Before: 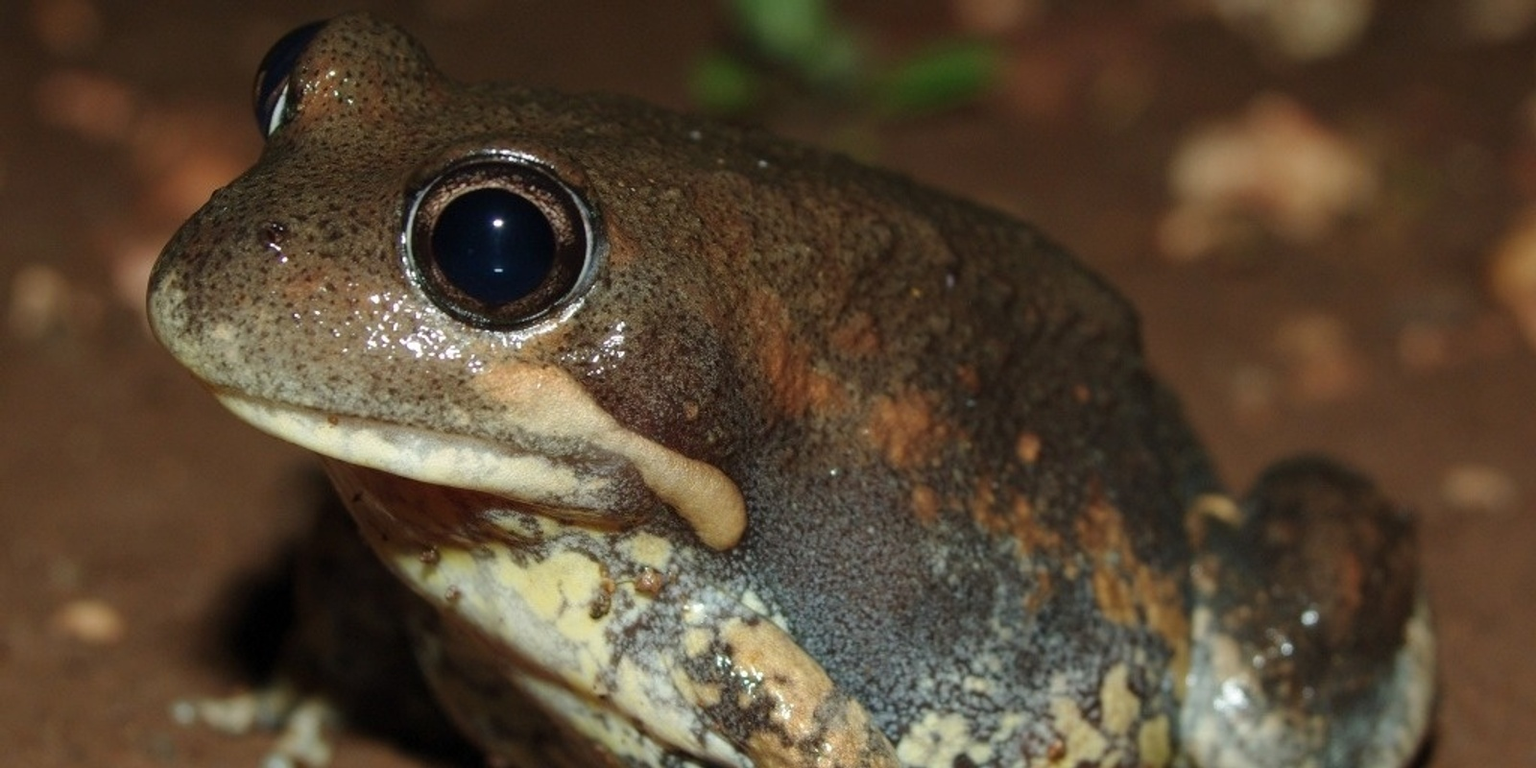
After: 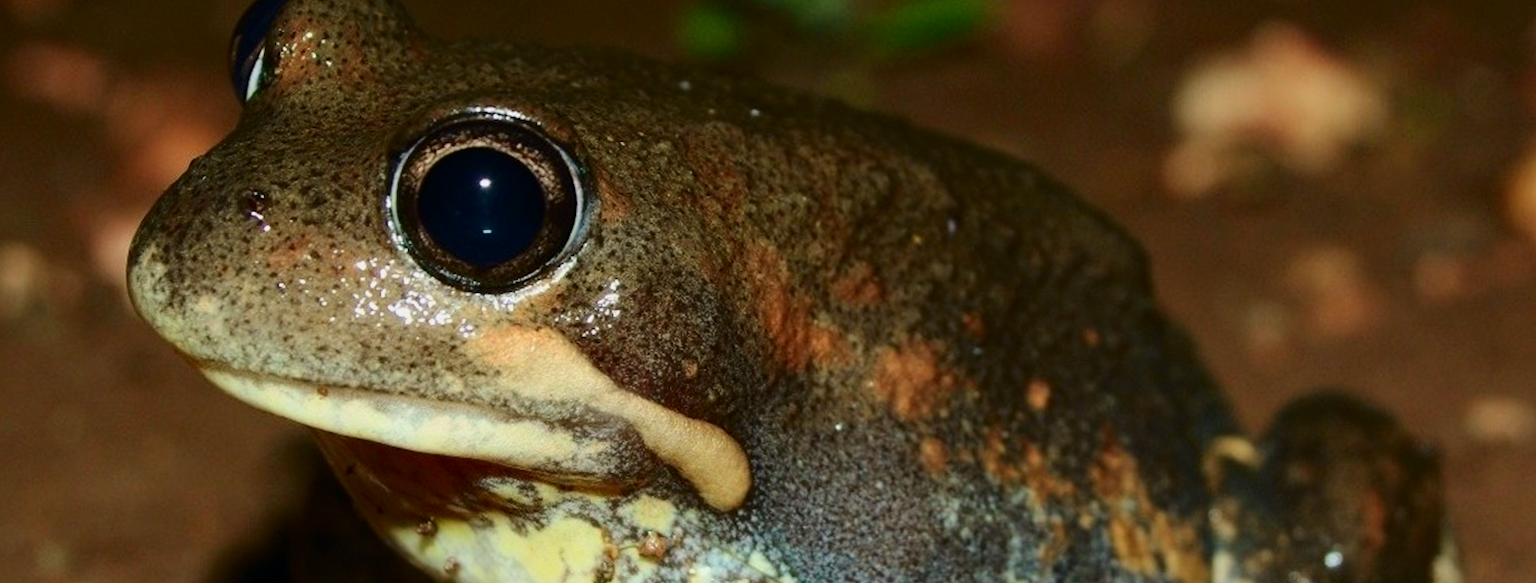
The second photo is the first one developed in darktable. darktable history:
crop: top 5.667%, bottom 17.637%
exposure: exposure -0.116 EV, compensate exposure bias true, compensate highlight preservation false
rotate and perspective: rotation -2°, crop left 0.022, crop right 0.978, crop top 0.049, crop bottom 0.951
tone curve: curves: ch0 [(0, 0) (0.042, 0.023) (0.157, 0.114) (0.302, 0.308) (0.44, 0.507) (0.607, 0.705) (0.824, 0.882) (1, 0.965)]; ch1 [(0, 0) (0.339, 0.334) (0.445, 0.419) (0.476, 0.454) (0.503, 0.501) (0.517, 0.513) (0.551, 0.567) (0.622, 0.662) (0.706, 0.741) (1, 1)]; ch2 [(0, 0) (0.327, 0.318) (0.417, 0.426) (0.46, 0.453) (0.502, 0.5) (0.514, 0.524) (0.547, 0.572) (0.615, 0.656) (0.717, 0.778) (1, 1)], color space Lab, independent channels, preserve colors none
tone equalizer: on, module defaults
